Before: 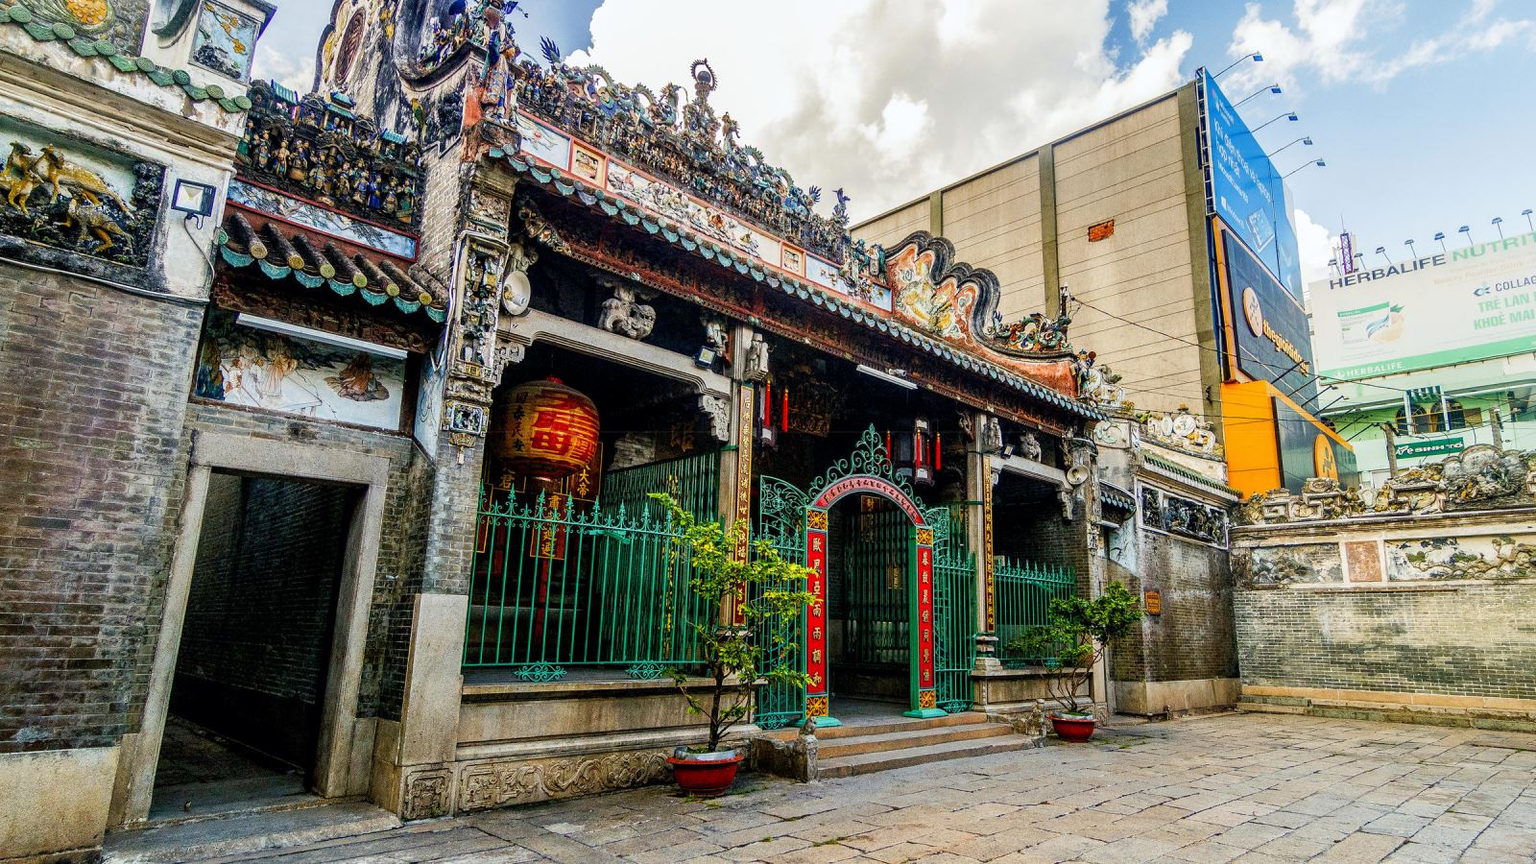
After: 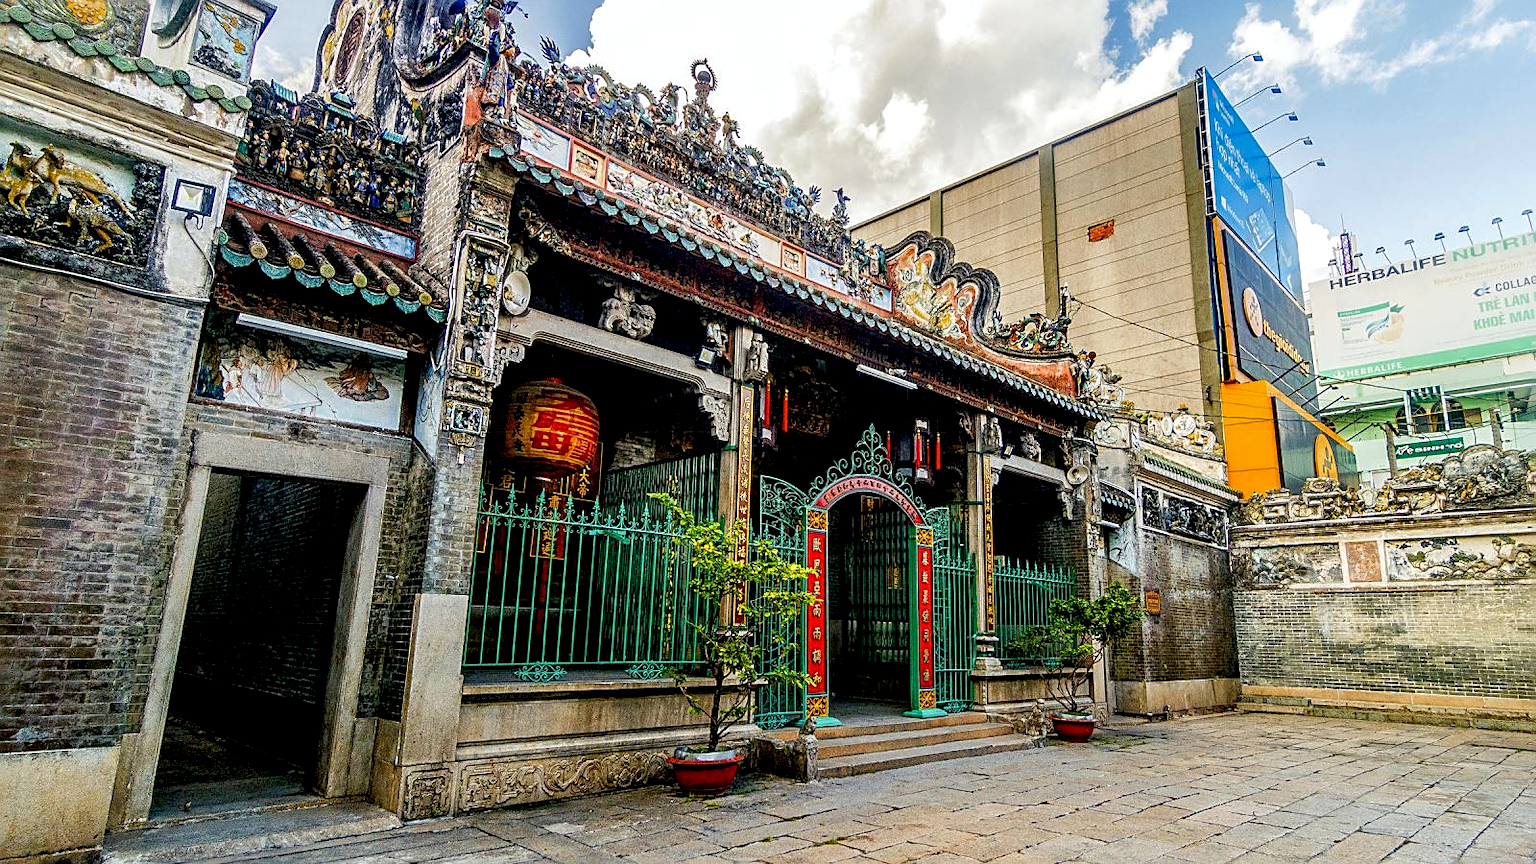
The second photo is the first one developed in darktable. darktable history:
exposure: black level correction 0.007, exposure 0.093 EV, compensate highlight preservation false
sharpen: on, module defaults
shadows and highlights: shadows 10, white point adjustment 1, highlights -40
